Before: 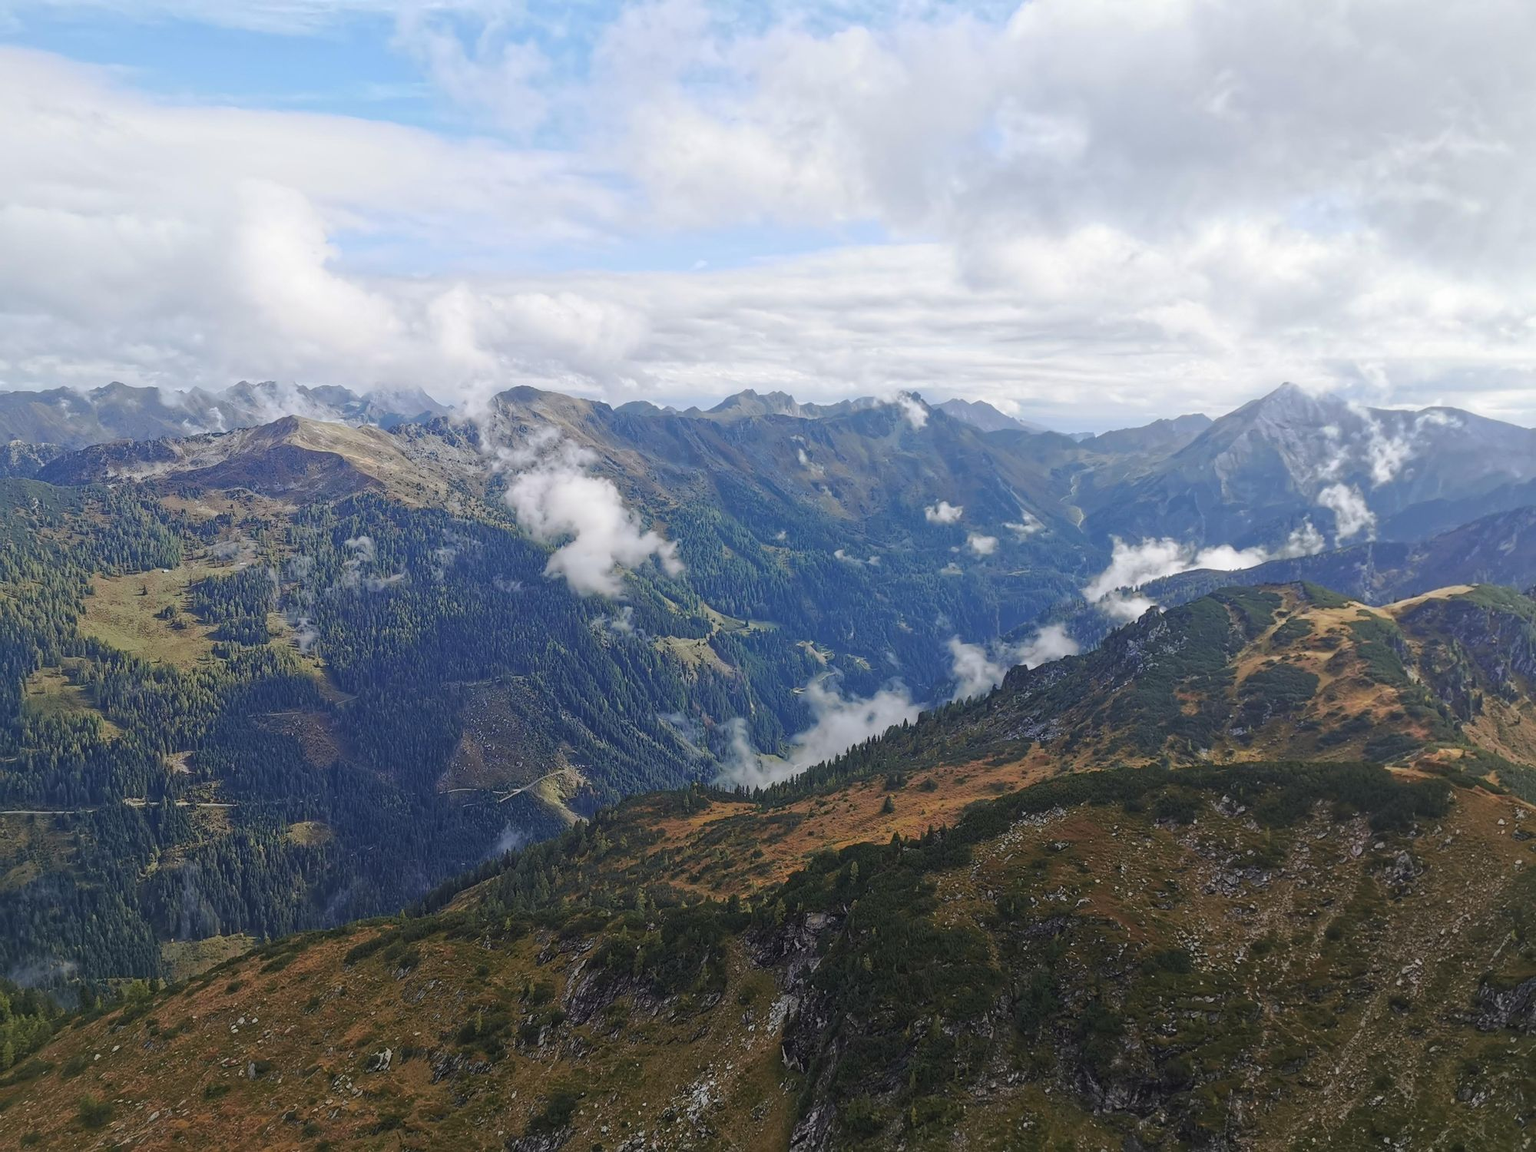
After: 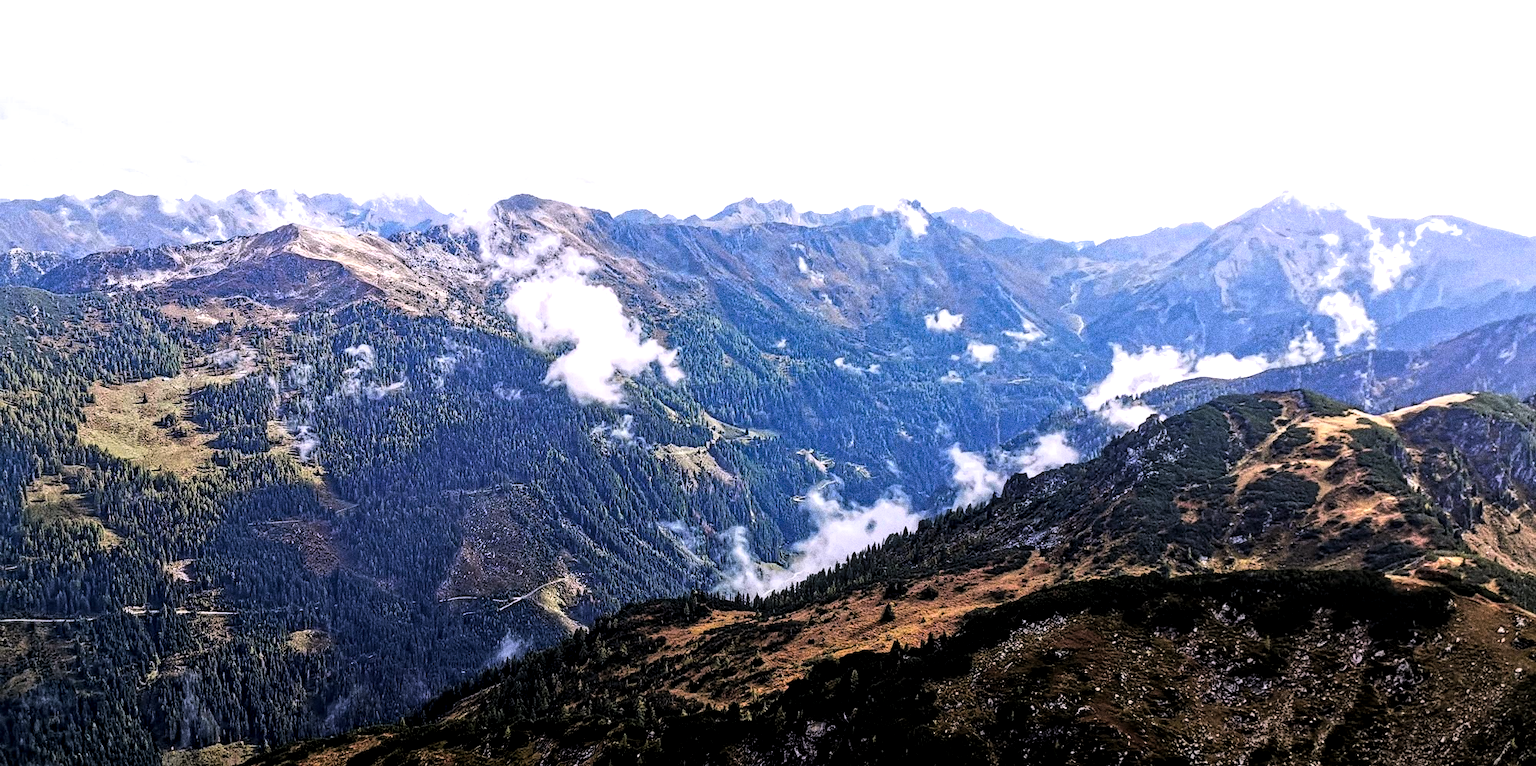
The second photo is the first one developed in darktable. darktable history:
grain: strength 49.07%
contrast brightness saturation: contrast 0.03, brightness 0.06, saturation 0.13
exposure: black level correction 0.001, compensate highlight preservation false
color balance rgb: shadows lift › luminance -20%, power › hue 72.24°, highlights gain › luminance 15%, global offset › hue 171.6°, perceptual saturation grading › global saturation 14.09%, perceptual saturation grading › highlights -25%, perceptual saturation grading › shadows 25%, global vibrance 25%, contrast 10%
local contrast: detail 142%
white balance: red 1.05, blue 1.072
crop: top 16.727%, bottom 16.727%
filmic rgb: black relative exposure -8.2 EV, white relative exposure 2.2 EV, threshold 3 EV, hardness 7.11, latitude 85.74%, contrast 1.696, highlights saturation mix -4%, shadows ↔ highlights balance -2.69%, color science v5 (2021), contrast in shadows safe, contrast in highlights safe, enable highlight reconstruction true
